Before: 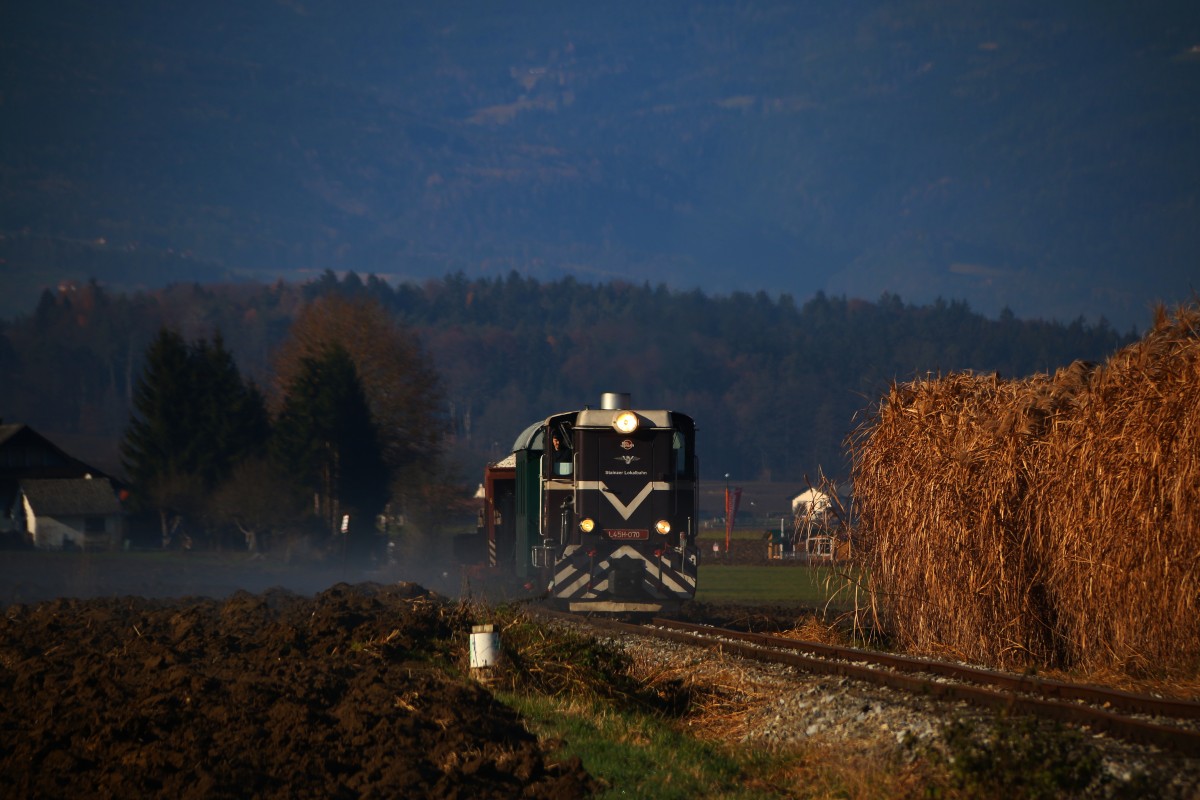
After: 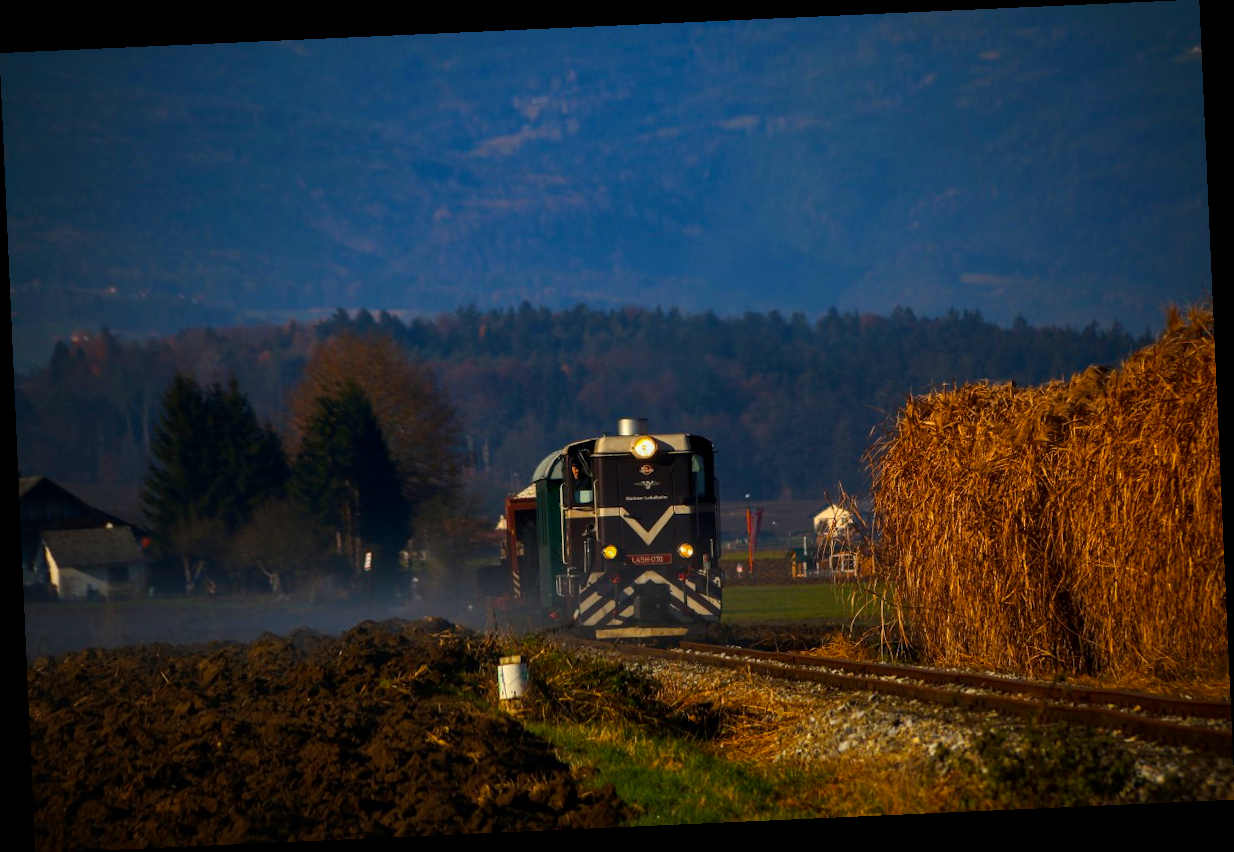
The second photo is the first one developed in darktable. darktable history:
color balance rgb: linear chroma grading › global chroma 10%, perceptual saturation grading › global saturation 30%, global vibrance 10%
local contrast: on, module defaults
rotate and perspective: rotation -2.56°, automatic cropping off
